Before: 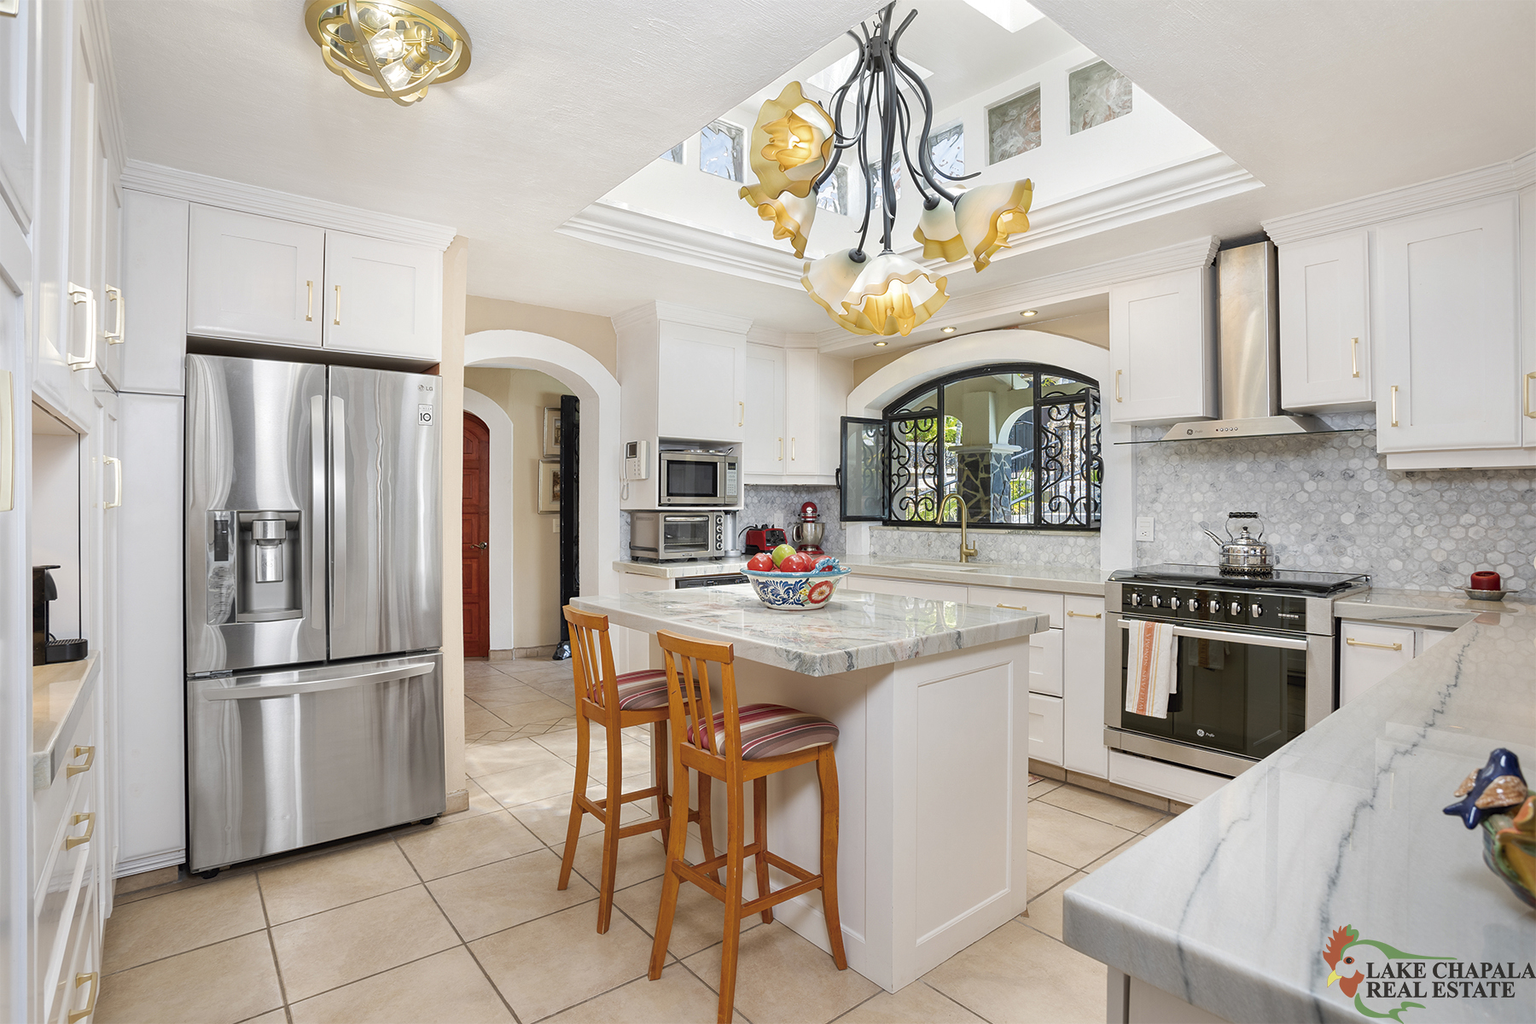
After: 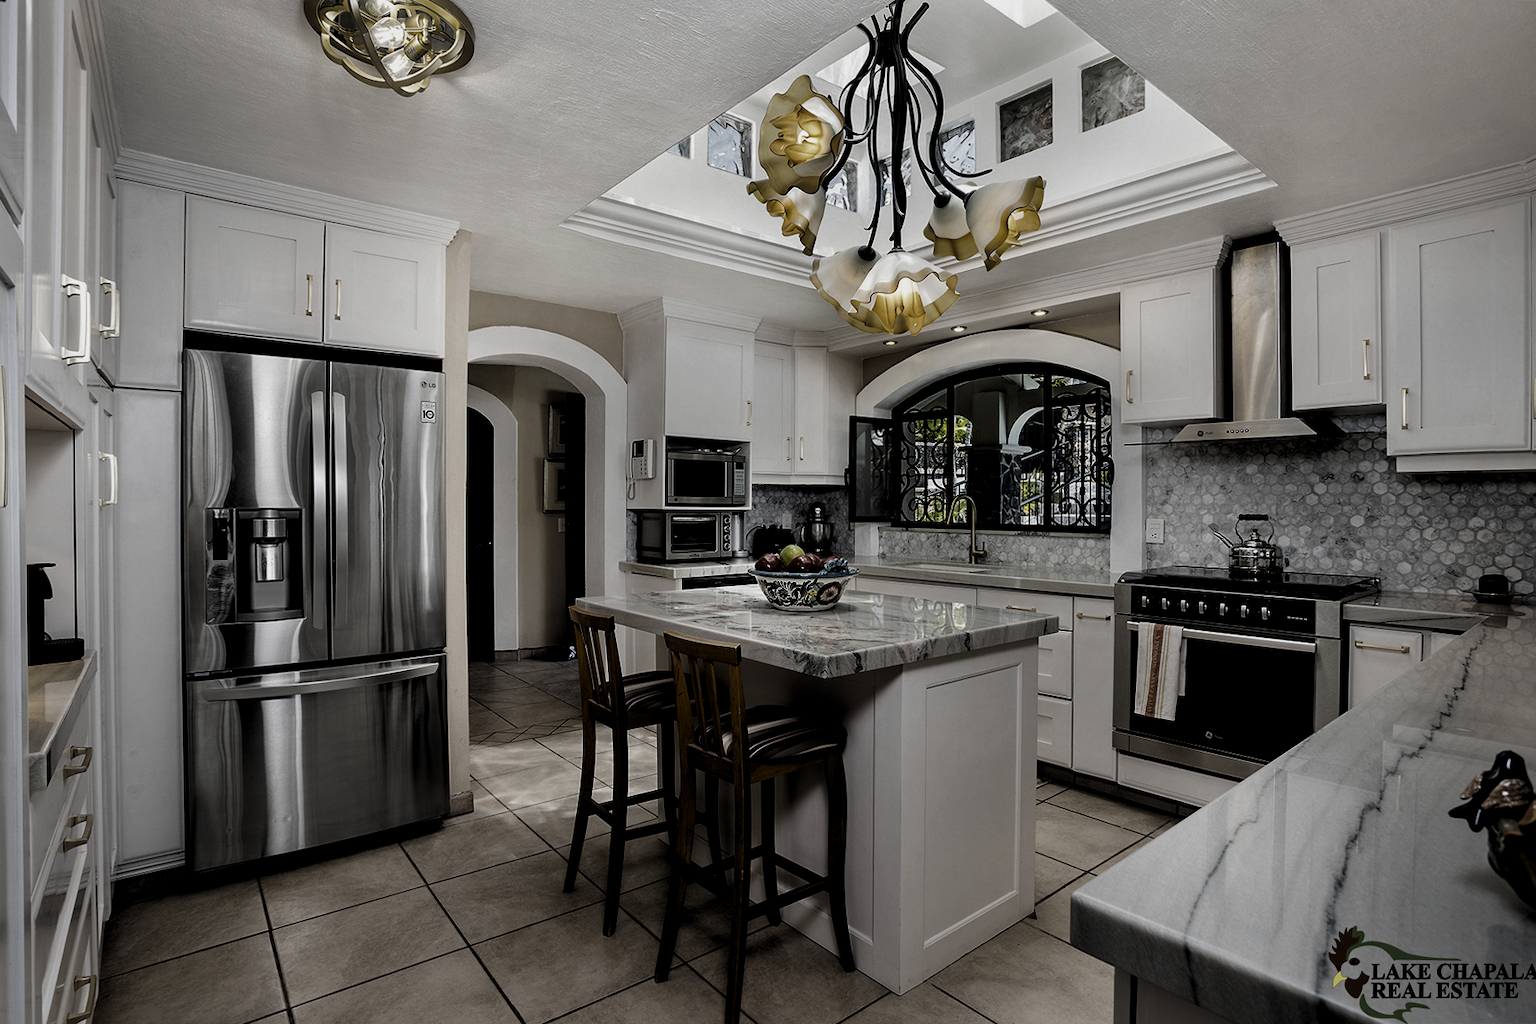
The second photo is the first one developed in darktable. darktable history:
levels: mode automatic, black 8.58%, gray 59.42%, levels [0, 0.445, 1]
filmic rgb: middle gray luminance 29%, black relative exposure -10.3 EV, white relative exposure 5.5 EV, threshold 6 EV, target black luminance 0%, hardness 3.95, latitude 2.04%, contrast 1.132, highlights saturation mix 5%, shadows ↔ highlights balance 15.11%, add noise in highlights 0, preserve chrominance no, color science v3 (2019), use custom middle-gray values true, iterations of high-quality reconstruction 0, contrast in highlights soft, enable highlight reconstruction true
rotate and perspective: rotation 0.174°, lens shift (vertical) 0.013, lens shift (horizontal) 0.019, shear 0.001, automatic cropping original format, crop left 0.007, crop right 0.991, crop top 0.016, crop bottom 0.997
